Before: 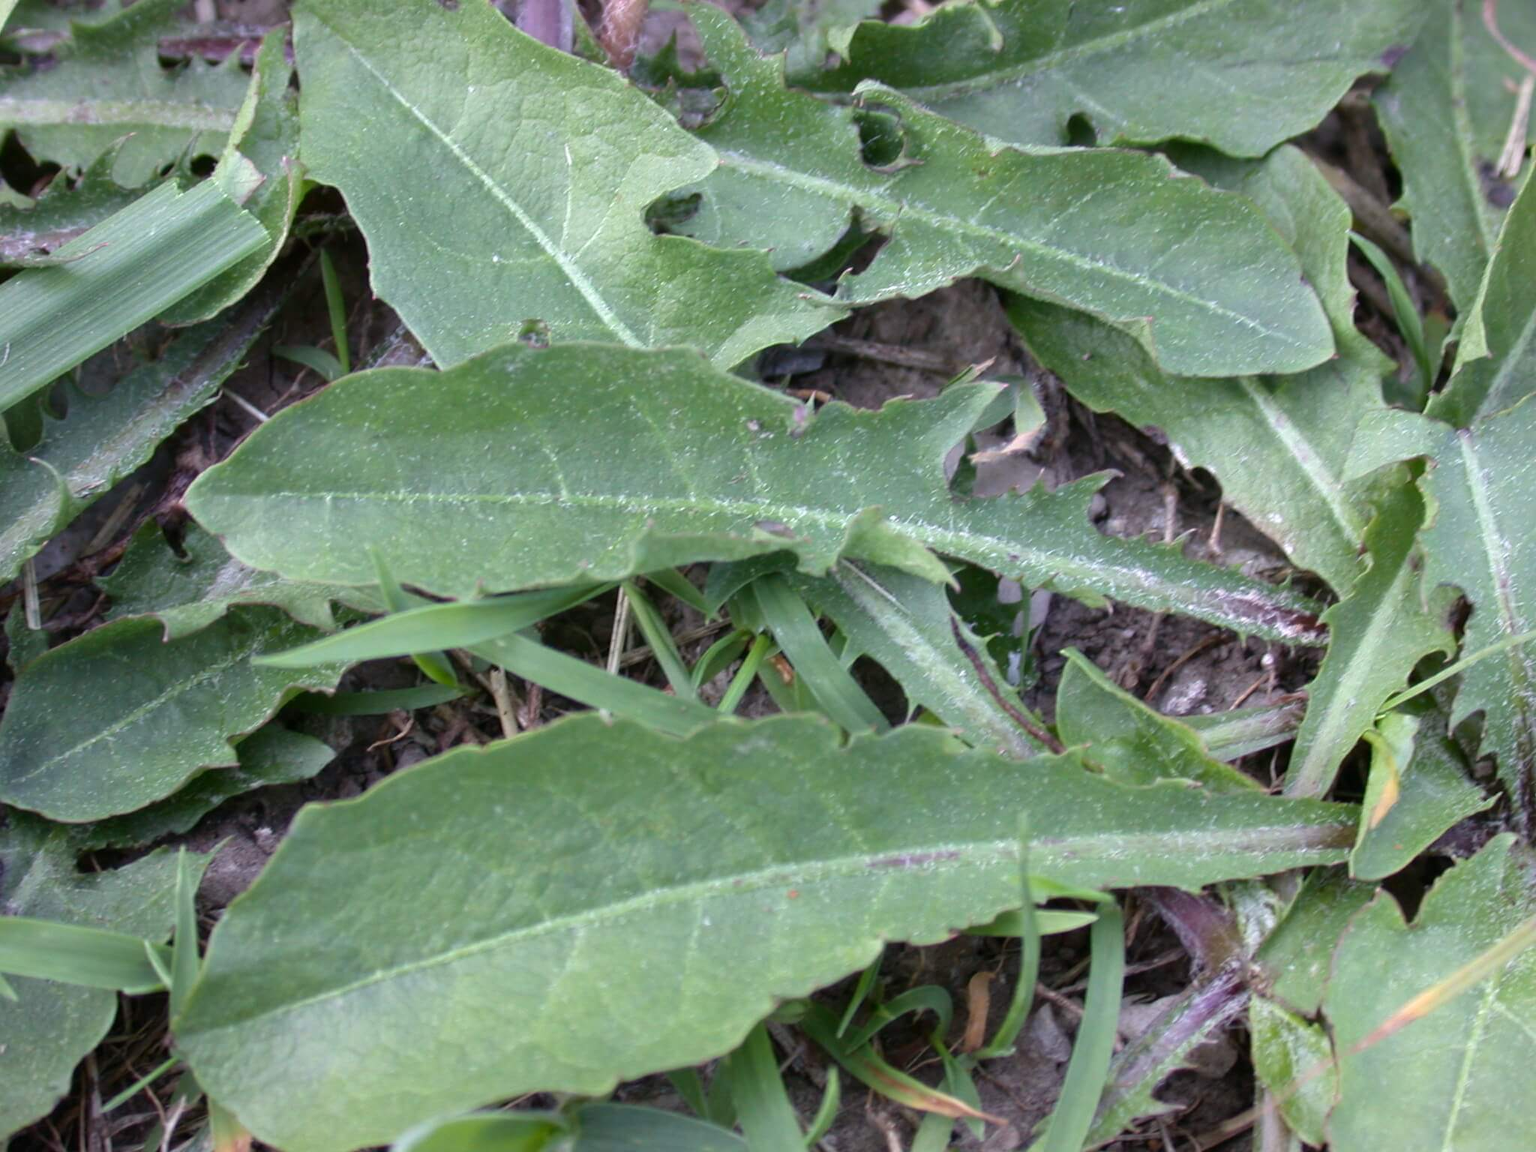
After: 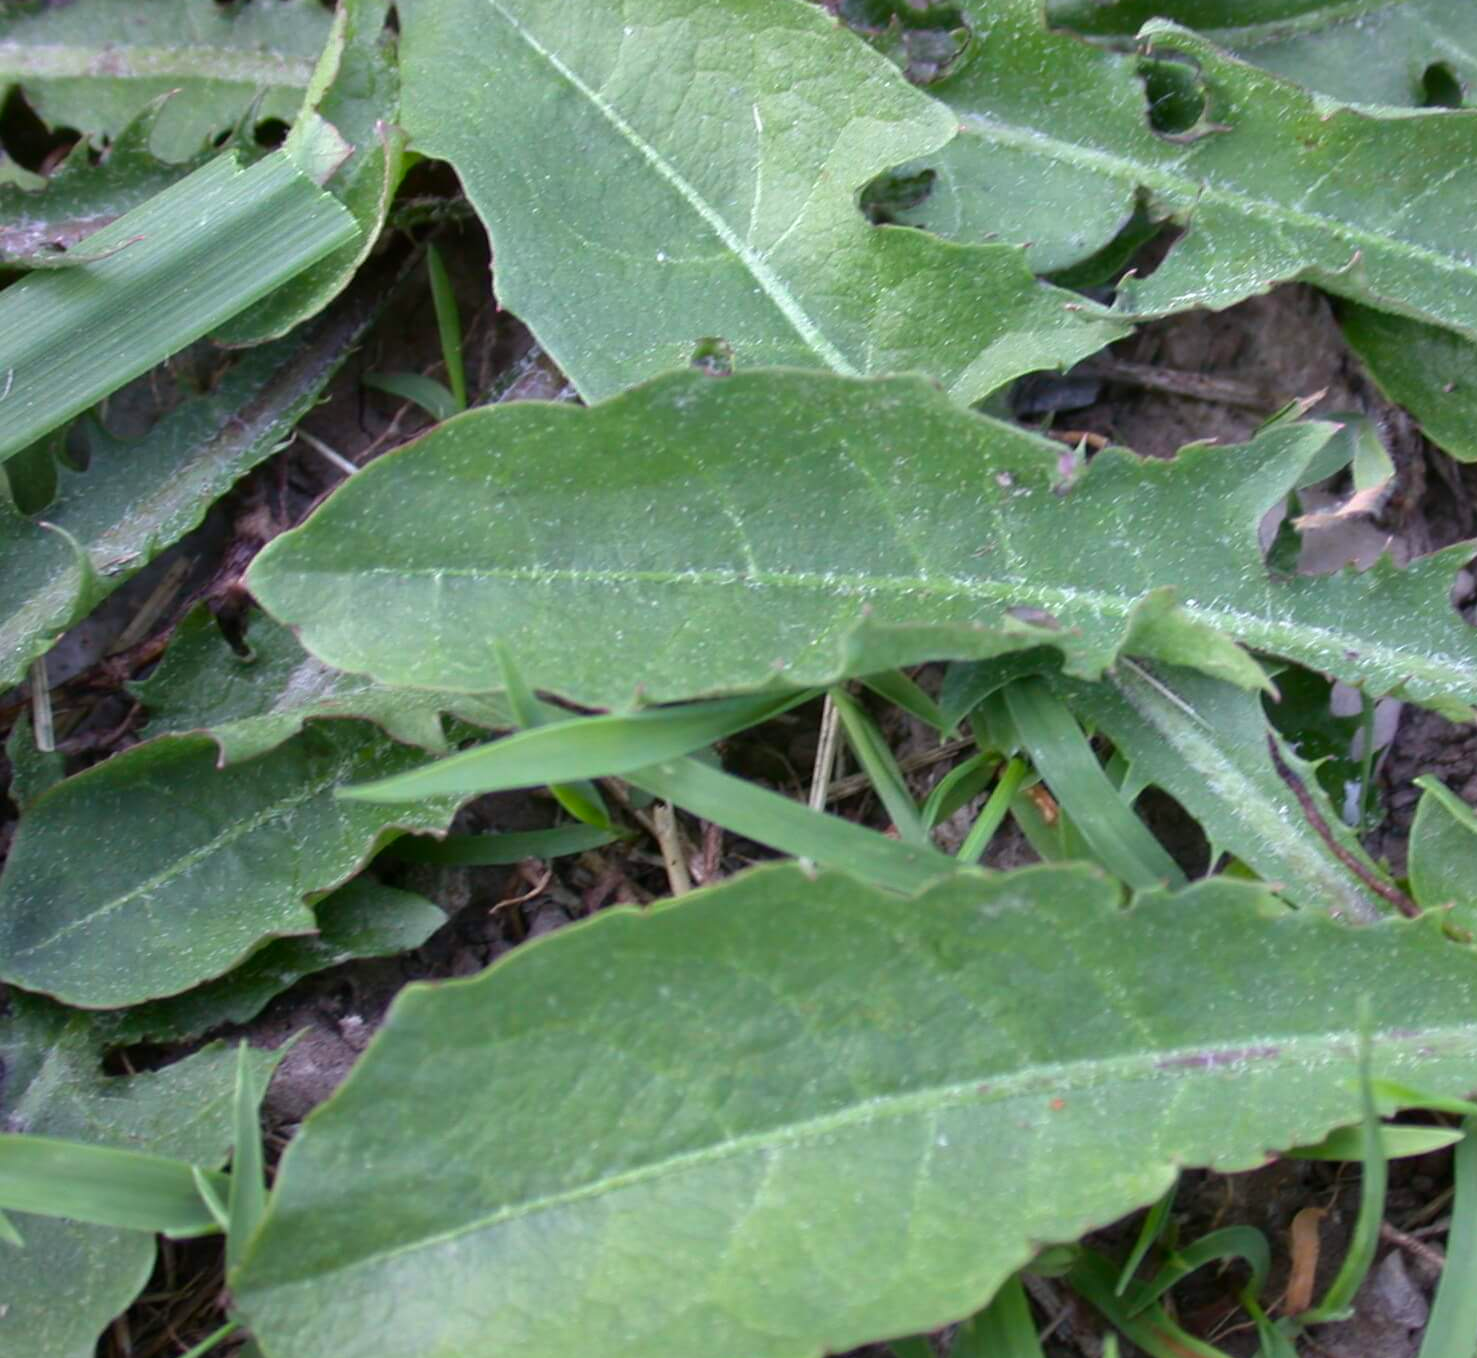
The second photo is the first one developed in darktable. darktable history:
contrast brightness saturation: saturation 0.184
crop: top 5.766%, right 27.834%, bottom 5.799%
